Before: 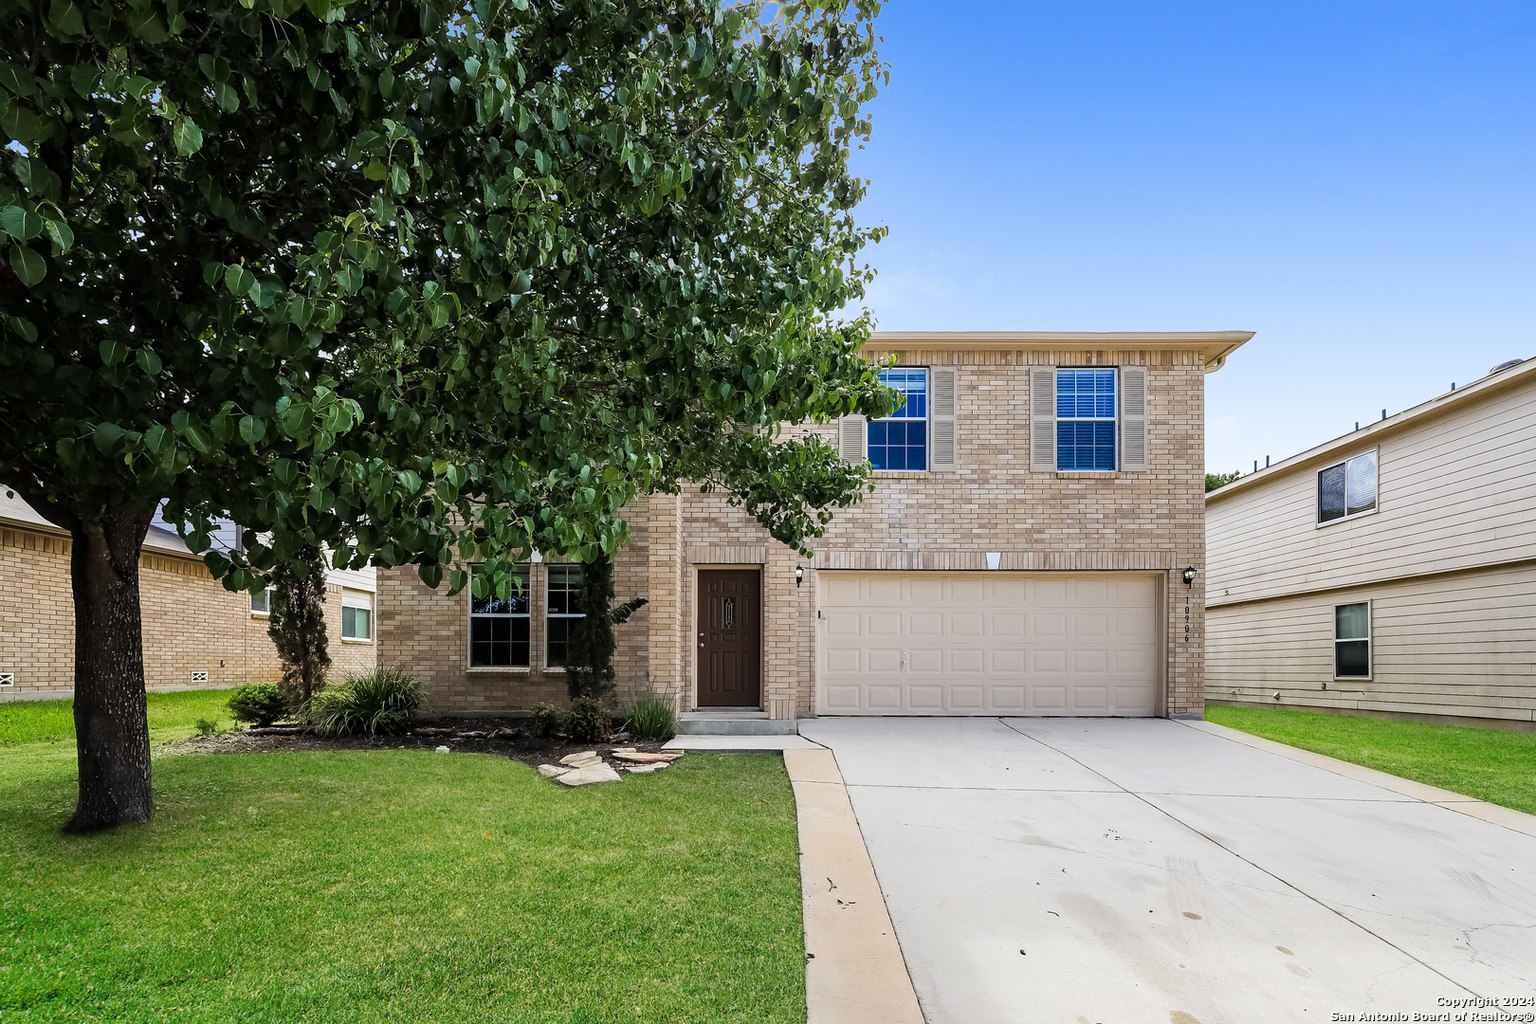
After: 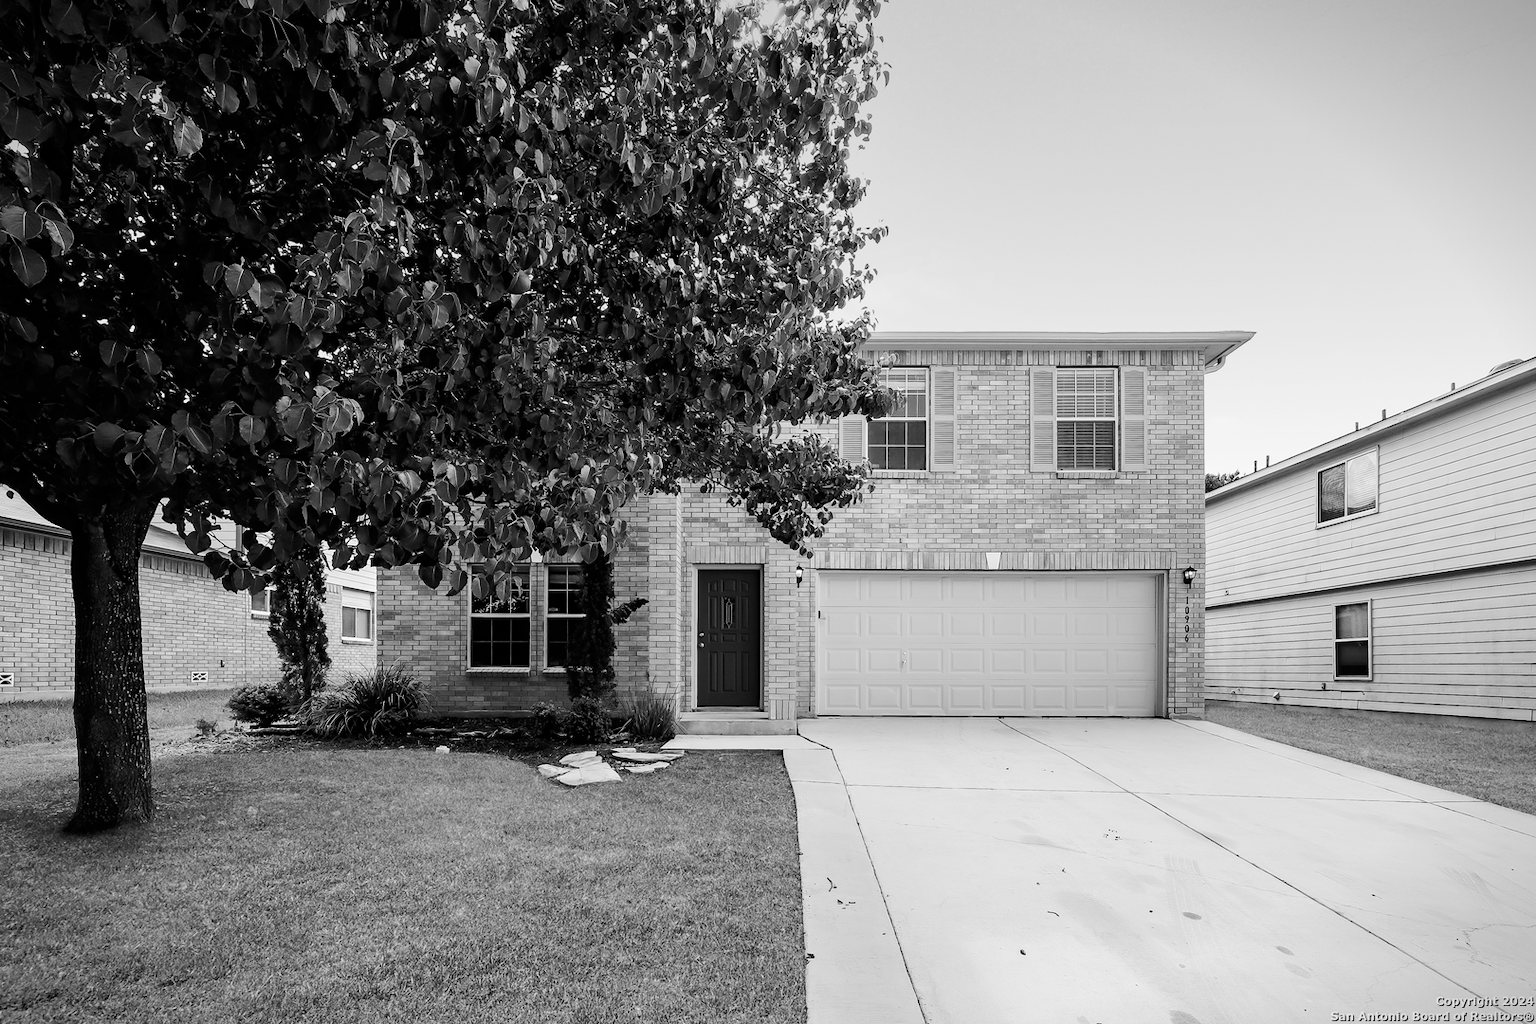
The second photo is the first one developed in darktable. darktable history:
color calibration: output gray [0.23, 0.37, 0.4, 0], gray › normalize channels true, illuminant same as pipeline (D50), adaptation none (bypass), x 0.334, y 0.334, temperature 5010.23 K, gamut compression 0.017
tone curve: curves: ch0 [(0, 0) (0.037, 0.011) (0.131, 0.108) (0.279, 0.279) (0.476, 0.554) (0.617, 0.693) (0.704, 0.77) (0.813, 0.852) (0.916, 0.924) (1, 0.993)]; ch1 [(0, 0) (0.318, 0.278) (0.444, 0.427) (0.493, 0.492) (0.508, 0.502) (0.534, 0.531) (0.562, 0.571) (0.626, 0.667) (0.746, 0.764) (1, 1)]; ch2 [(0, 0) (0.316, 0.292) (0.381, 0.37) (0.423, 0.448) (0.476, 0.492) (0.502, 0.498) (0.522, 0.518) (0.533, 0.532) (0.586, 0.631) (0.634, 0.663) (0.7, 0.7) (0.861, 0.808) (1, 0.951)]
vignetting: fall-off start 100.08%, width/height ratio 1.305
tone equalizer: on, module defaults
